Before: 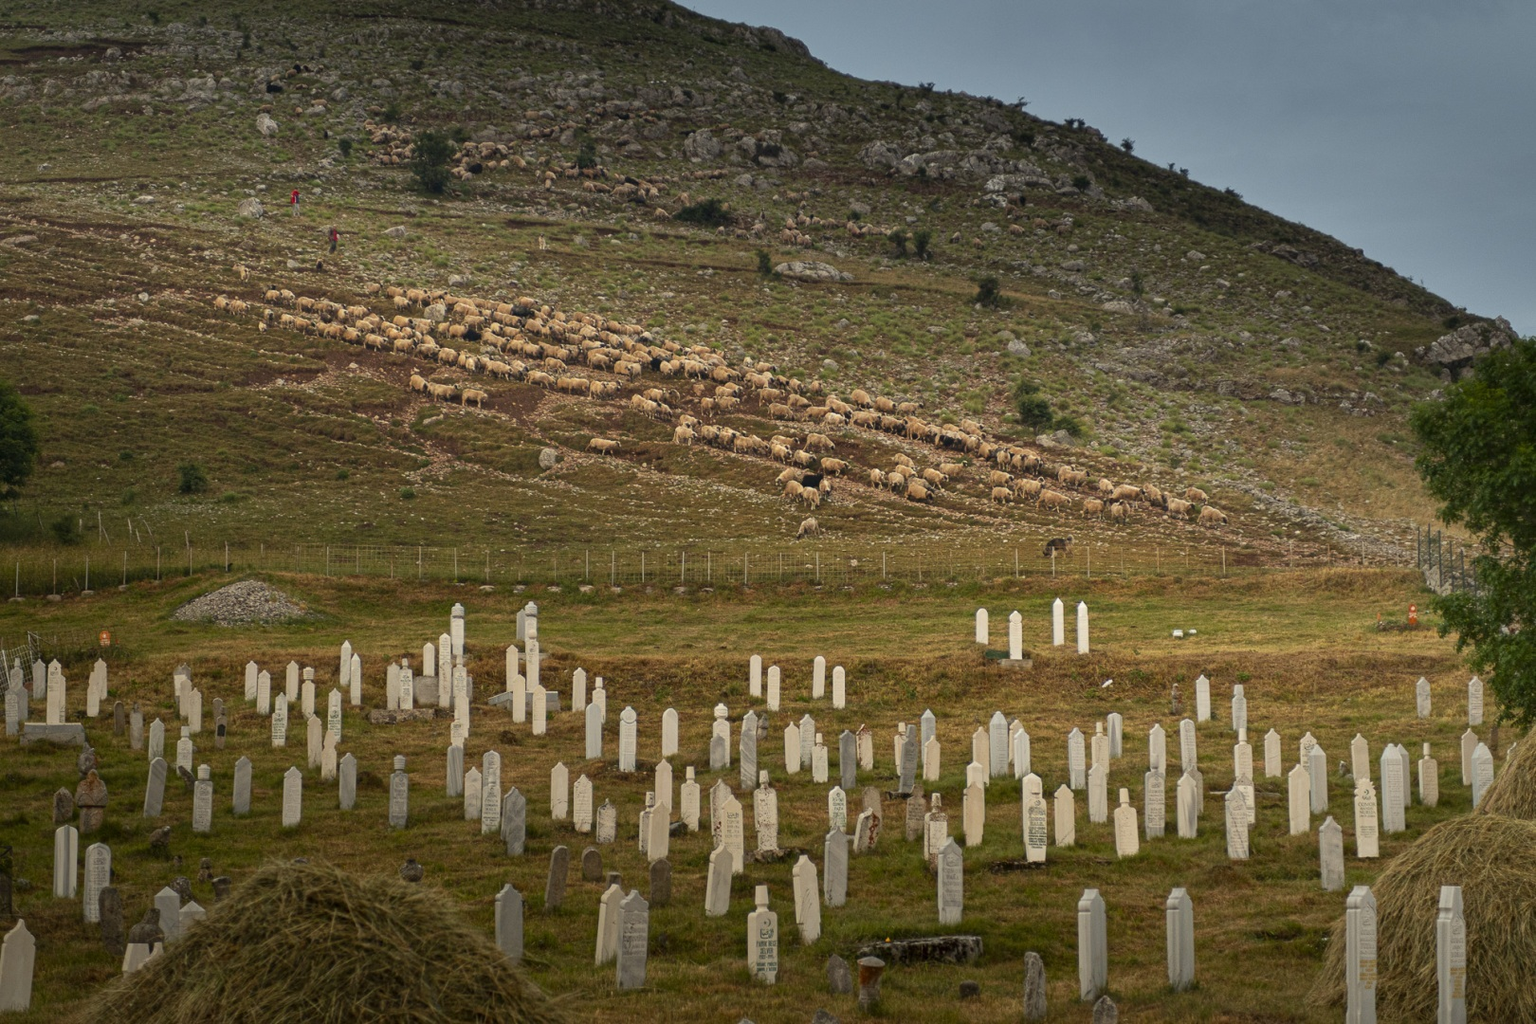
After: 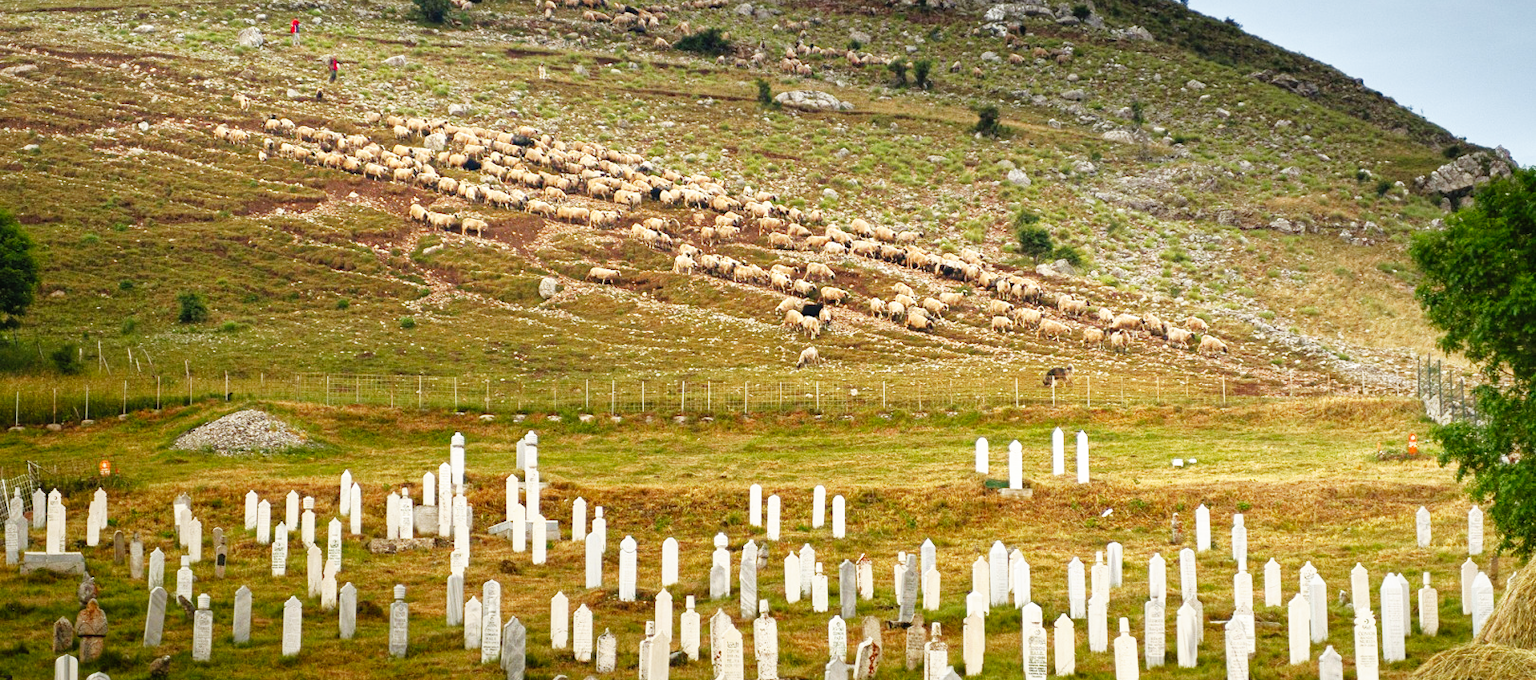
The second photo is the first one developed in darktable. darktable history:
white balance: red 0.976, blue 1.04
tone curve: curves: ch0 [(0, 0) (0.004, 0.008) (0.077, 0.156) (0.169, 0.29) (0.774, 0.774) (1, 1)], color space Lab, linked channels, preserve colors none
tone equalizer: -8 EV -0.417 EV, -7 EV -0.389 EV, -6 EV -0.333 EV, -5 EV -0.222 EV, -3 EV 0.222 EV, -2 EV 0.333 EV, -1 EV 0.389 EV, +0 EV 0.417 EV, edges refinement/feathering 500, mask exposure compensation -1.57 EV, preserve details no
crop: top 16.727%, bottom 16.727%
base curve: curves: ch0 [(0, 0) (0.007, 0.004) (0.027, 0.03) (0.046, 0.07) (0.207, 0.54) (0.442, 0.872) (0.673, 0.972) (1, 1)], preserve colors none
